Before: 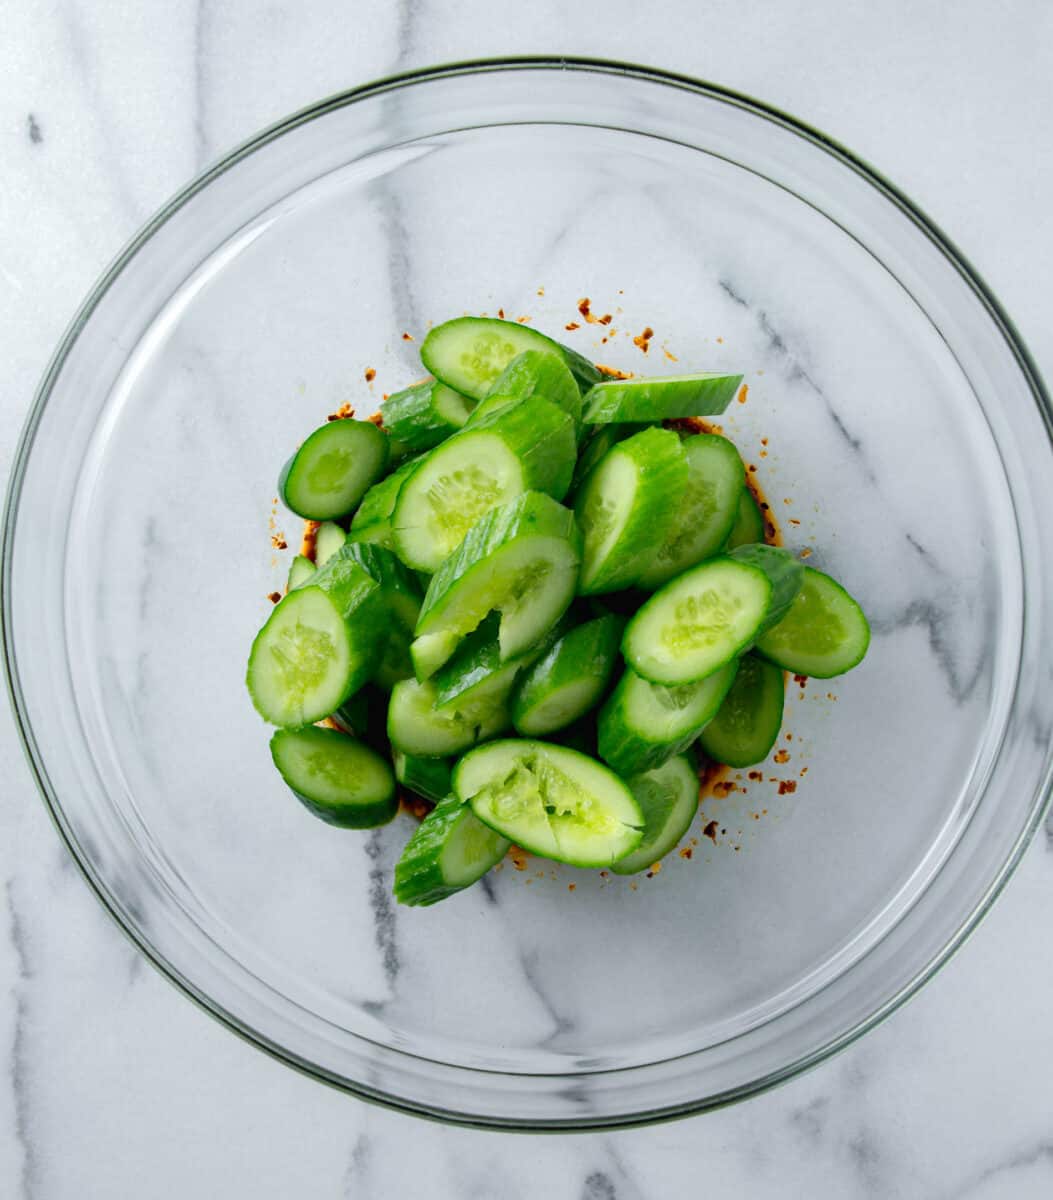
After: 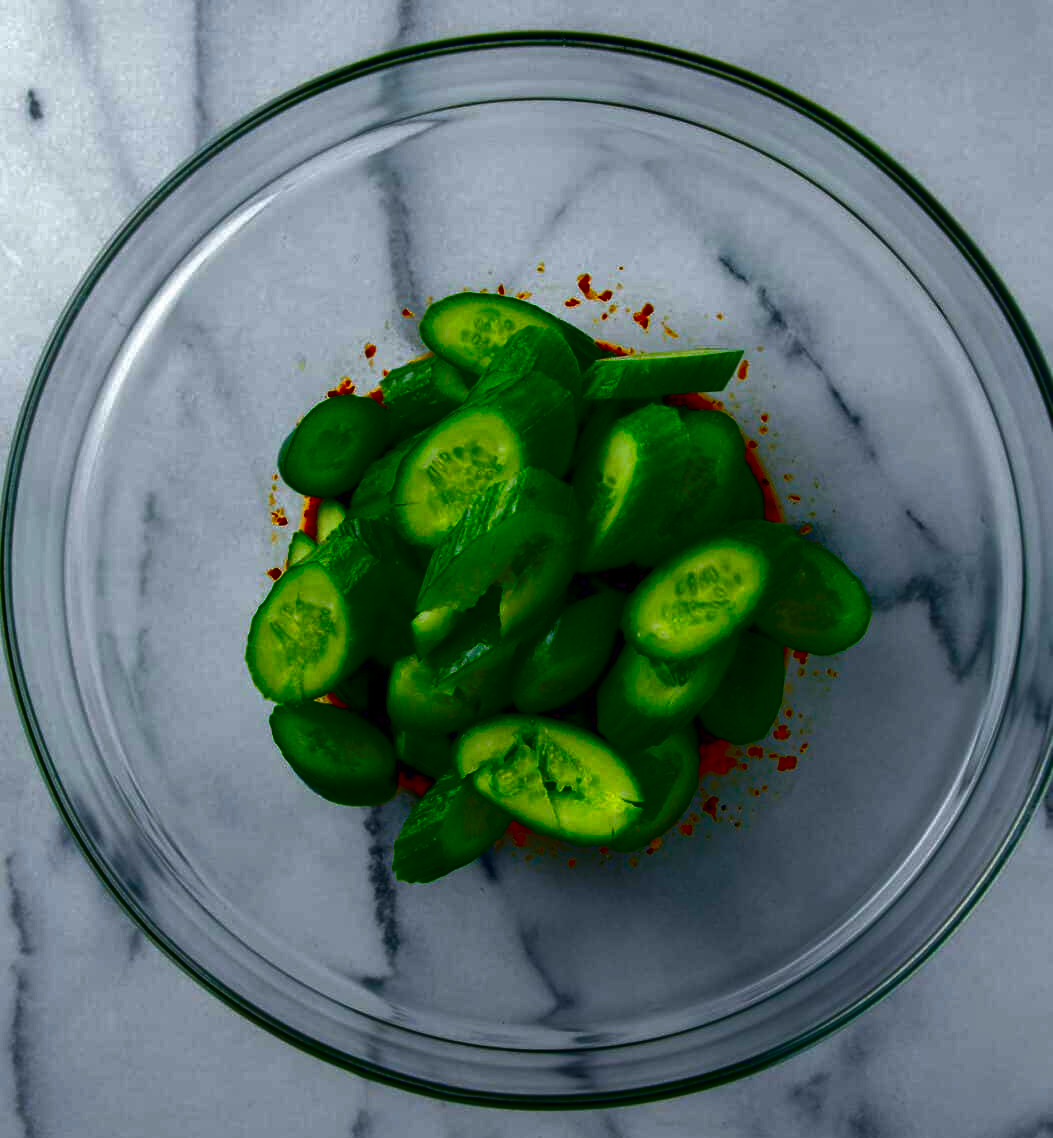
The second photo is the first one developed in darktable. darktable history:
contrast brightness saturation: brightness -0.991, saturation 0.993
crop and rotate: top 2.033%, bottom 3.095%
